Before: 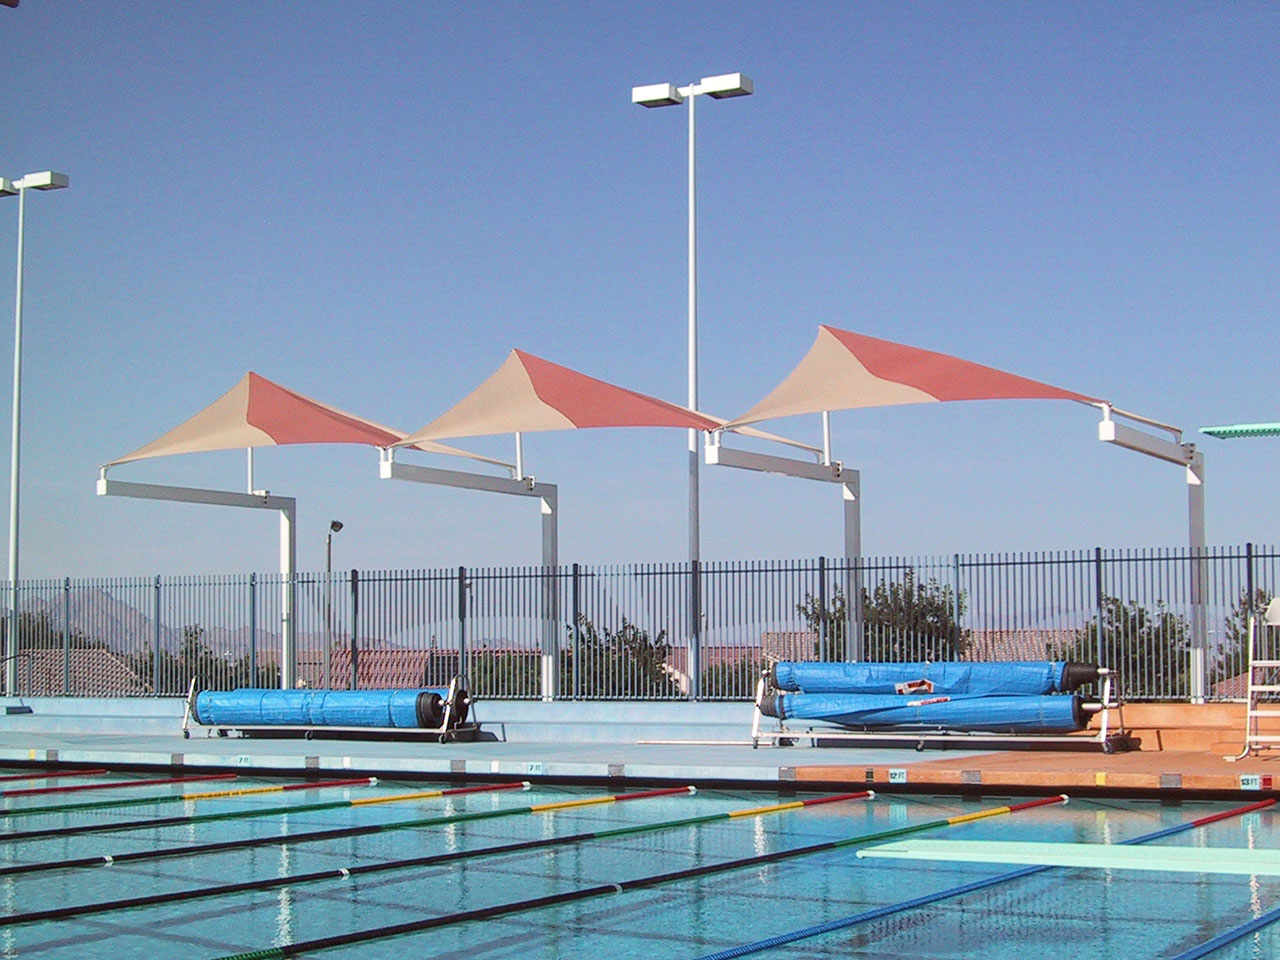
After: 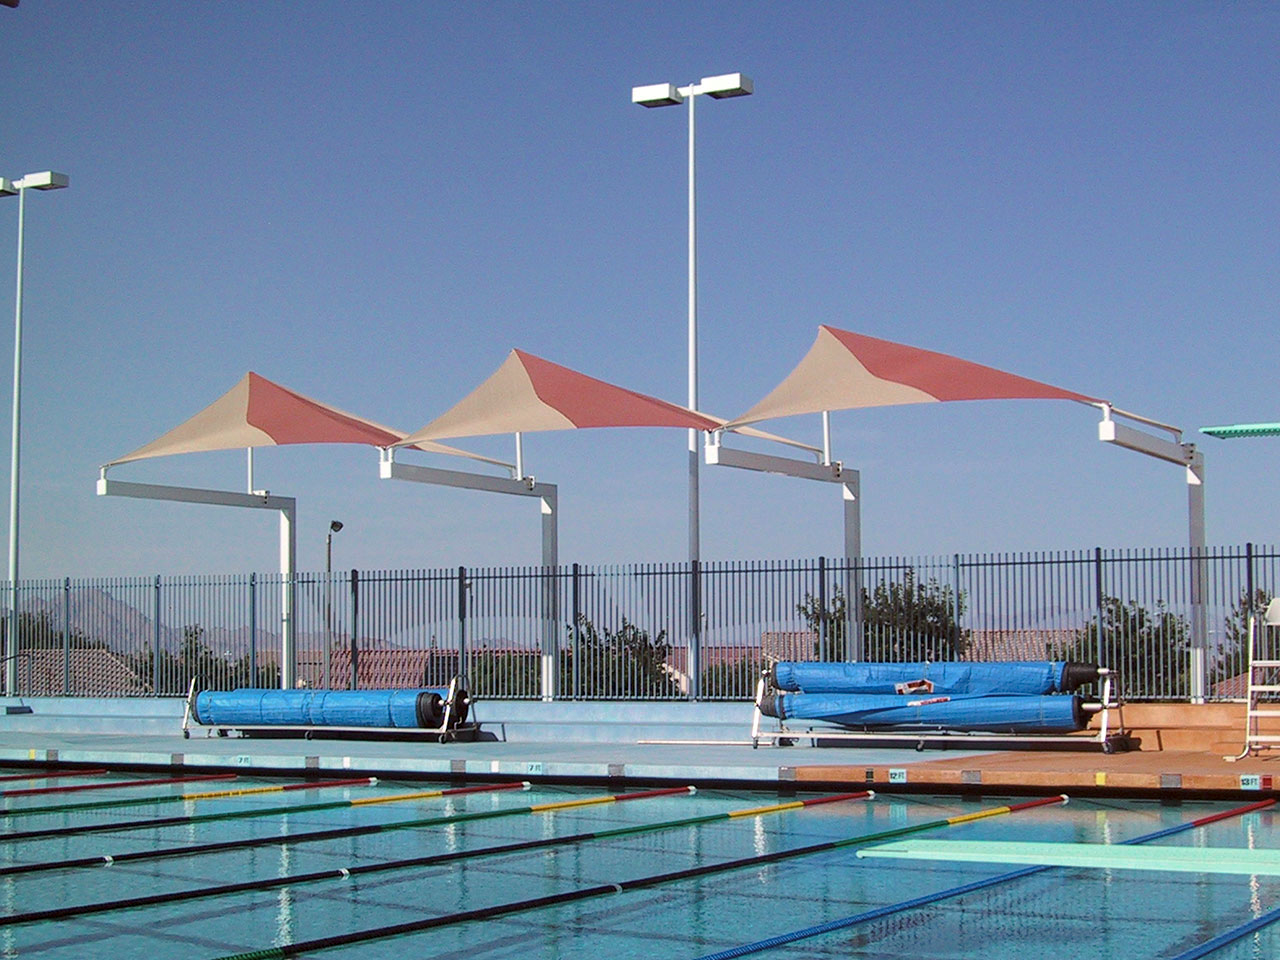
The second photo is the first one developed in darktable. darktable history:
tone curve: curves: ch0 [(0, 0) (0.003, 0.002) (0.011, 0.009) (0.025, 0.021) (0.044, 0.037) (0.069, 0.058) (0.1, 0.084) (0.136, 0.114) (0.177, 0.149) (0.224, 0.188) (0.277, 0.232) (0.335, 0.281) (0.399, 0.341) (0.468, 0.416) (0.543, 0.496) (0.623, 0.574) (0.709, 0.659) (0.801, 0.754) (0.898, 0.876) (1, 1)], preserve colors none
color look up table: target L [79.39, 71.14, 58.87, 43.91, 200.1, 100, 78.08, 67.52, 64.14, 58.03, 53.1, 50.39, 43.03, 36.85, 56.3, 50.74, 41.85, 37.31, 30.15, 18.72, 70.62, 68.26, 51.83, 48.65, 0 ×25], target a [-1.004, -21.15, -36.47, -12.91, -0.013, 0, -2.046, 12.82, 15.55, 32.11, -0.298, 45.47, 47.36, 15.55, 8.521, 44.77, 9.629, -0.229, 24.37, 0.144, -25.04, -0.867, -17.42, -2.983, 0 ×25], target b [-0.681, 50.65, 27.49, 21.41, 0.166, -0.004, 64.93, 60.11, 13.1, 54.21, -0.2, 12.26, 25.38, 15.24, -21.49, -14.41, -42.44, -1.183, -21.39, -1.189, -1.94, -0.986, -24.8, -23.04, 0 ×25], num patches 24
